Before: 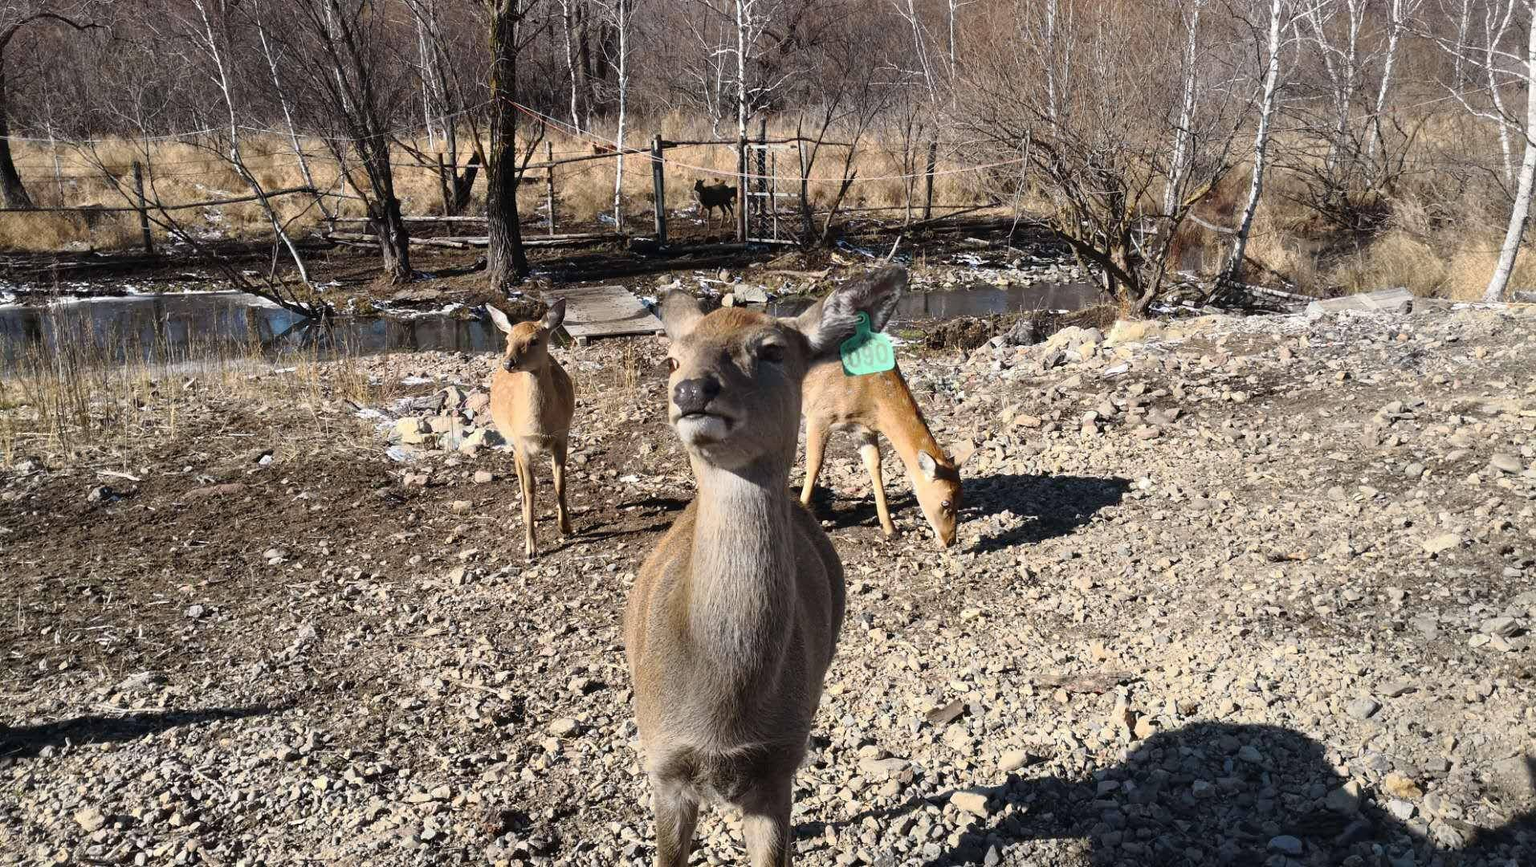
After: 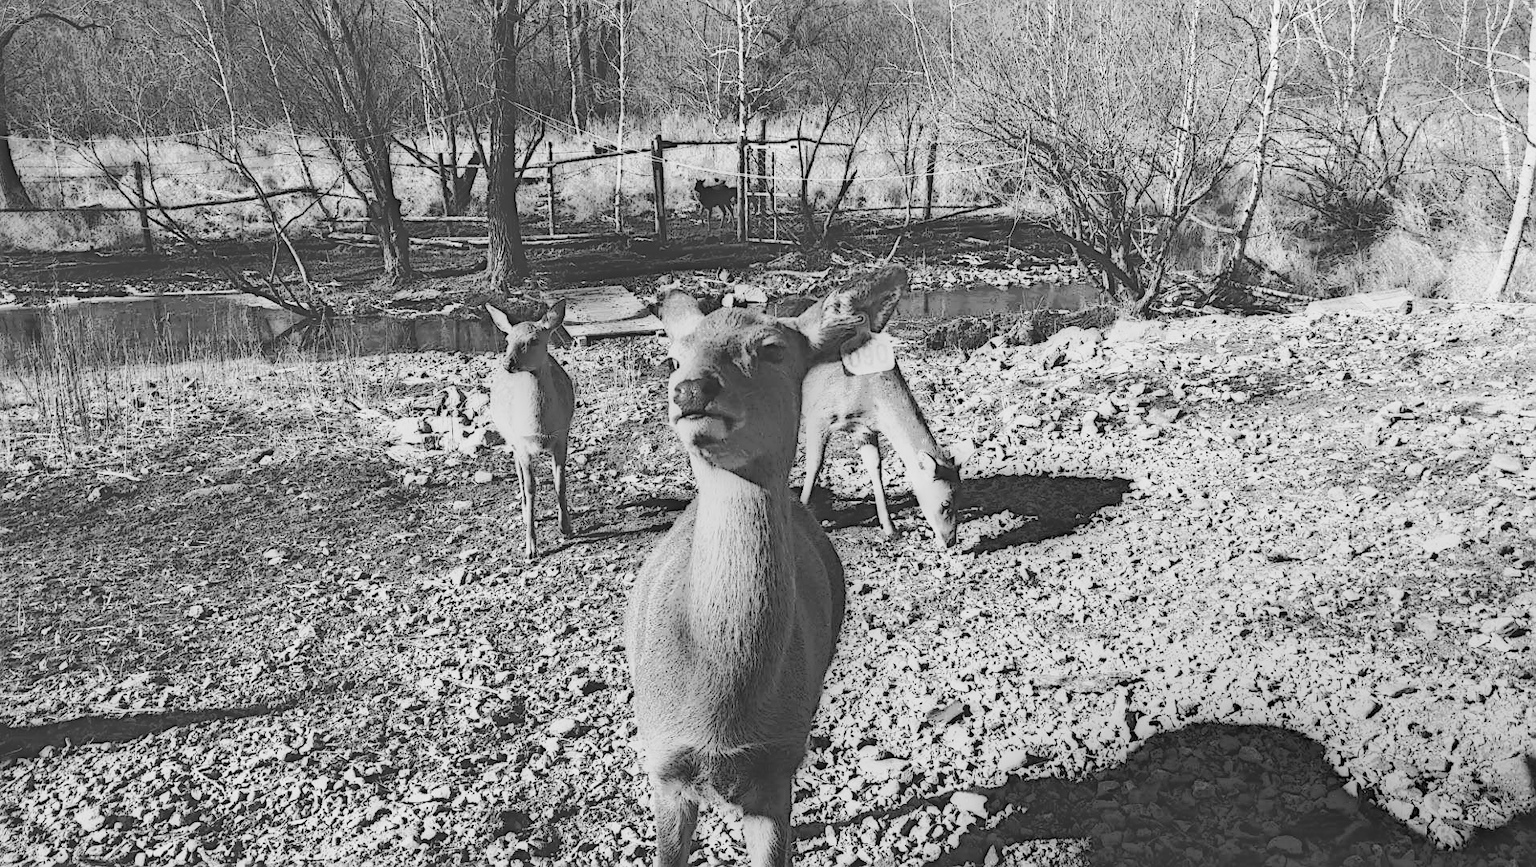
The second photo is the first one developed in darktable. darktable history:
exposure: black level correction -0.087, compensate highlight preservation false
velvia: on, module defaults
local contrast: highlights 0%, shadows 198%, detail 164%, midtone range 0.001
color balance rgb: linear chroma grading › global chroma 15%, perceptual saturation grading › global saturation 30%
sharpen: on, module defaults
contrast brightness saturation: contrast 0.53, brightness 0.47, saturation -1
